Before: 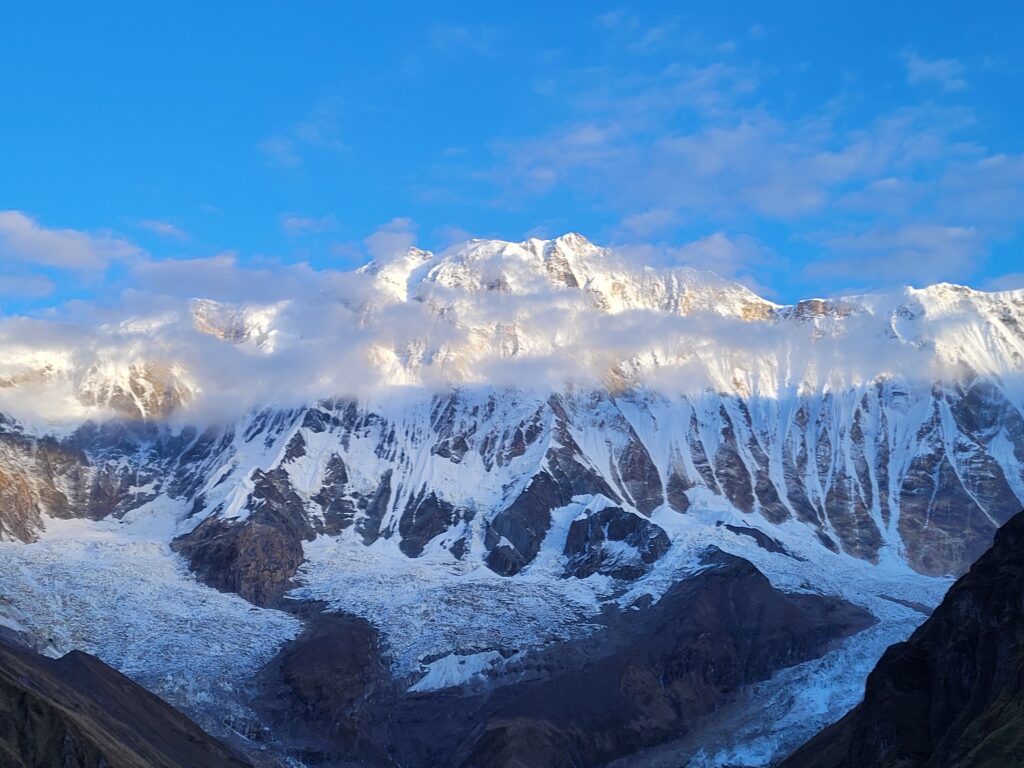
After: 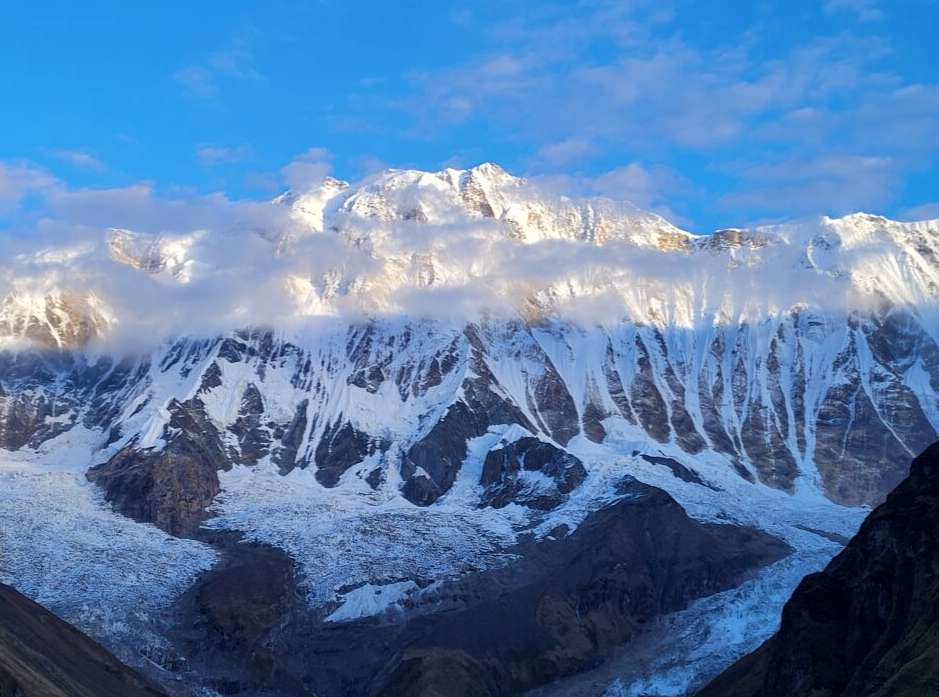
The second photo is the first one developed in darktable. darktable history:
crop and rotate: left 8.262%, top 9.226%
local contrast: highlights 61%, shadows 106%, detail 107%, midtone range 0.529
